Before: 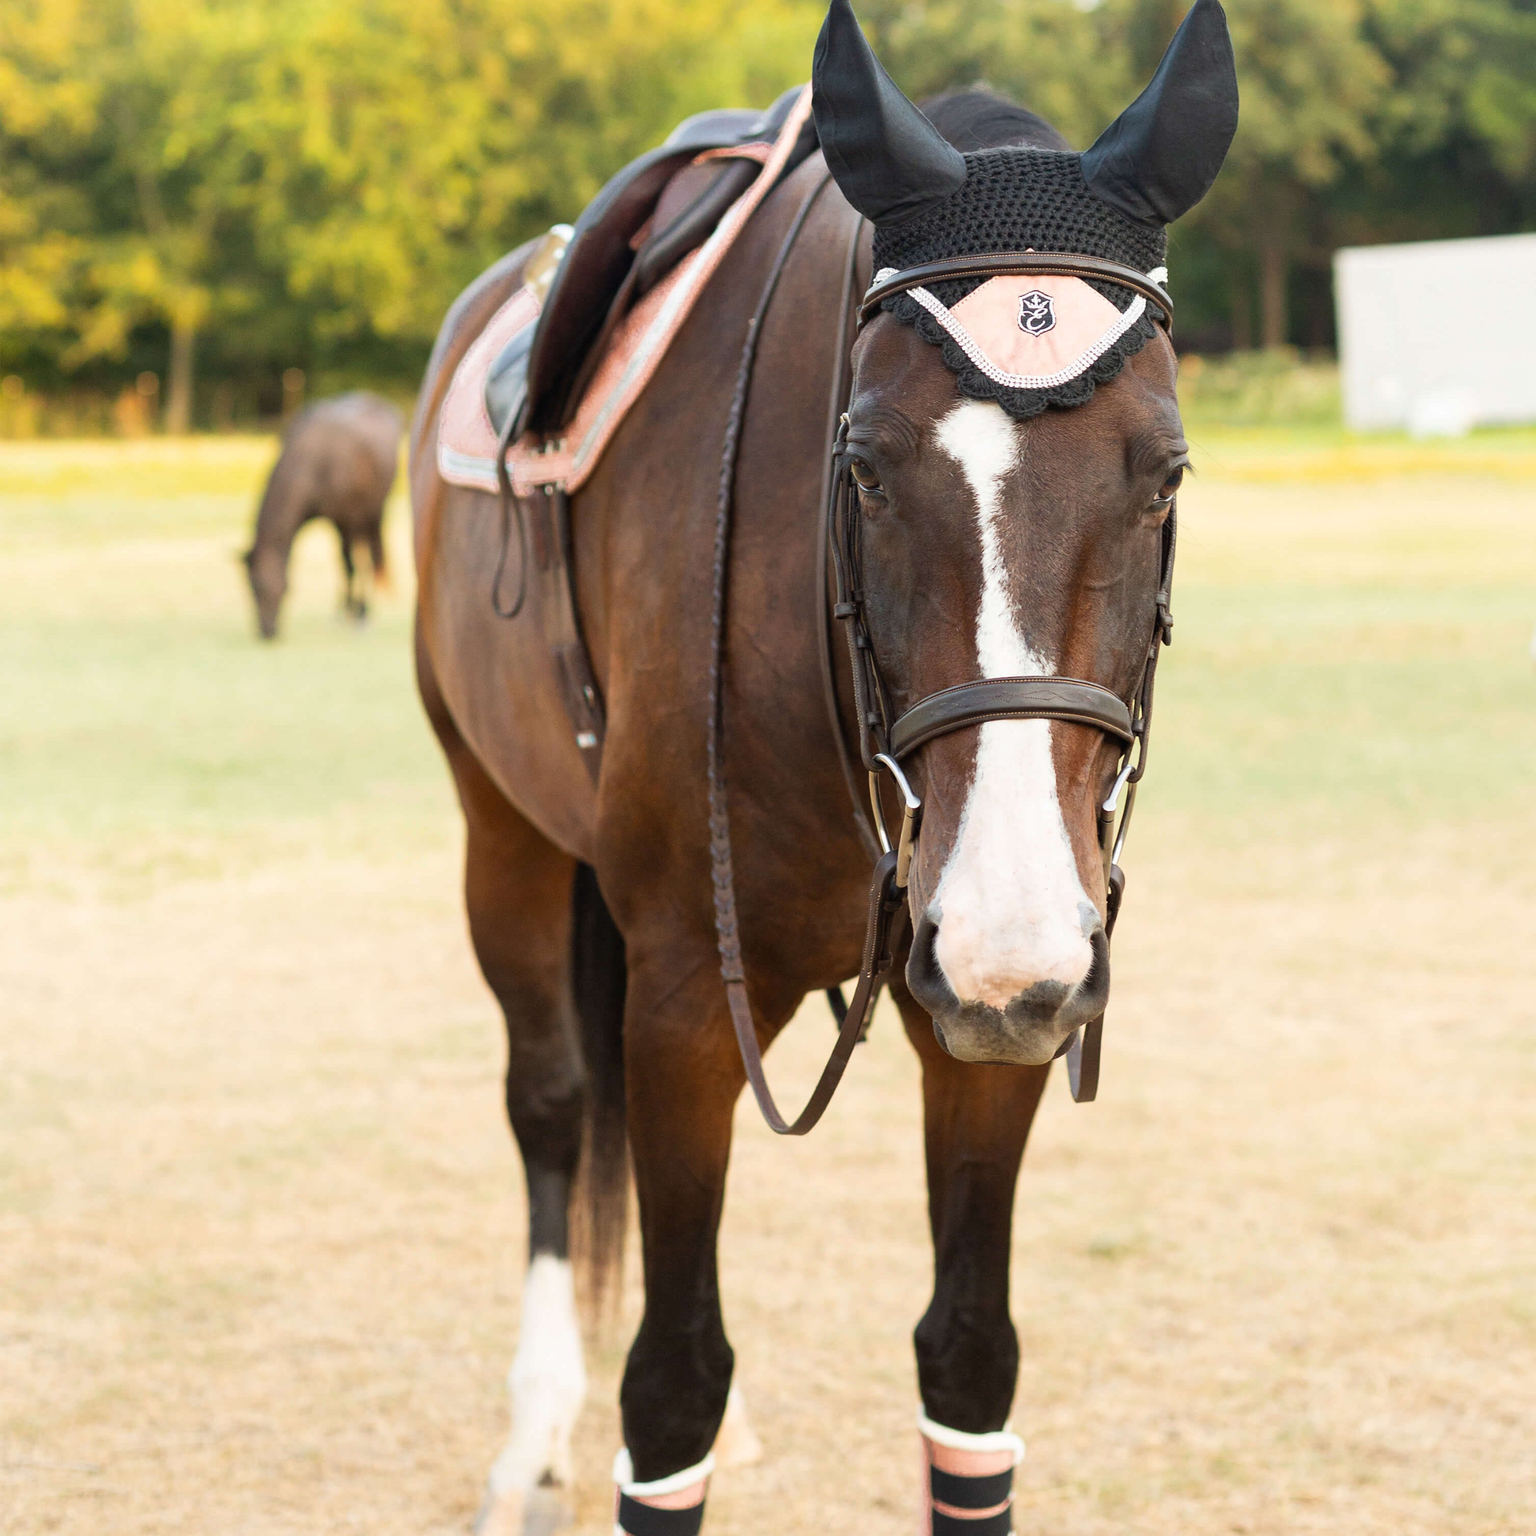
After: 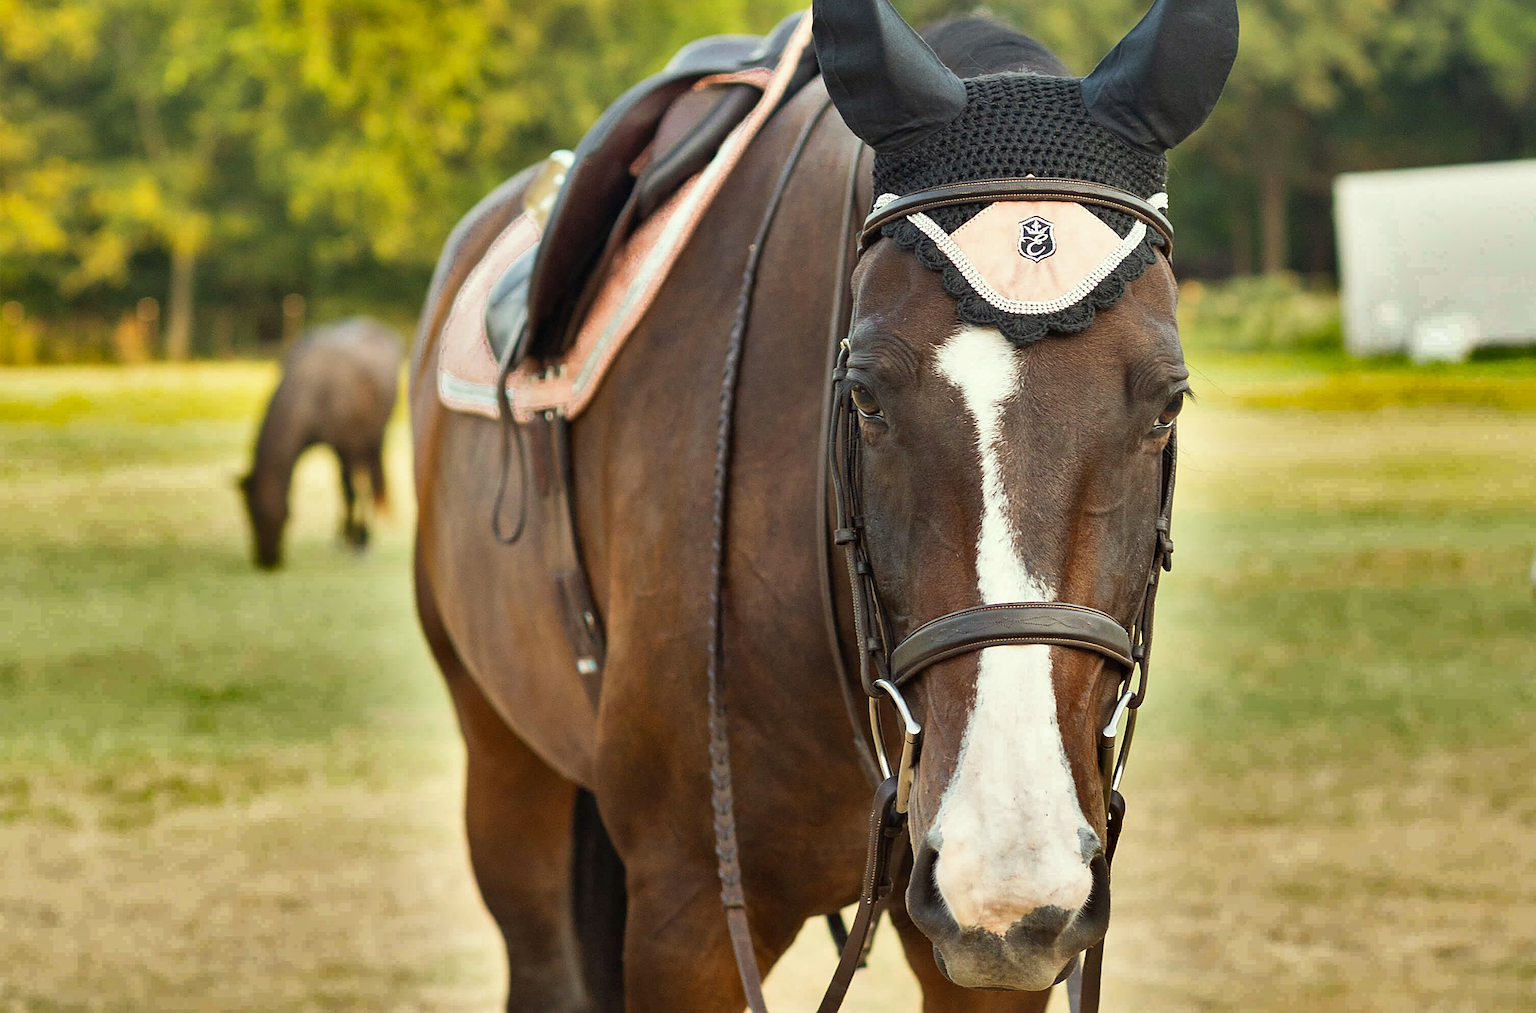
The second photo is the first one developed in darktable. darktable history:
crop and rotate: top 4.852%, bottom 29.165%
color correction: highlights a* -4.26, highlights b* 6.68
sharpen: on, module defaults
shadows and highlights: shadows 20.85, highlights -81.1, soften with gaussian
